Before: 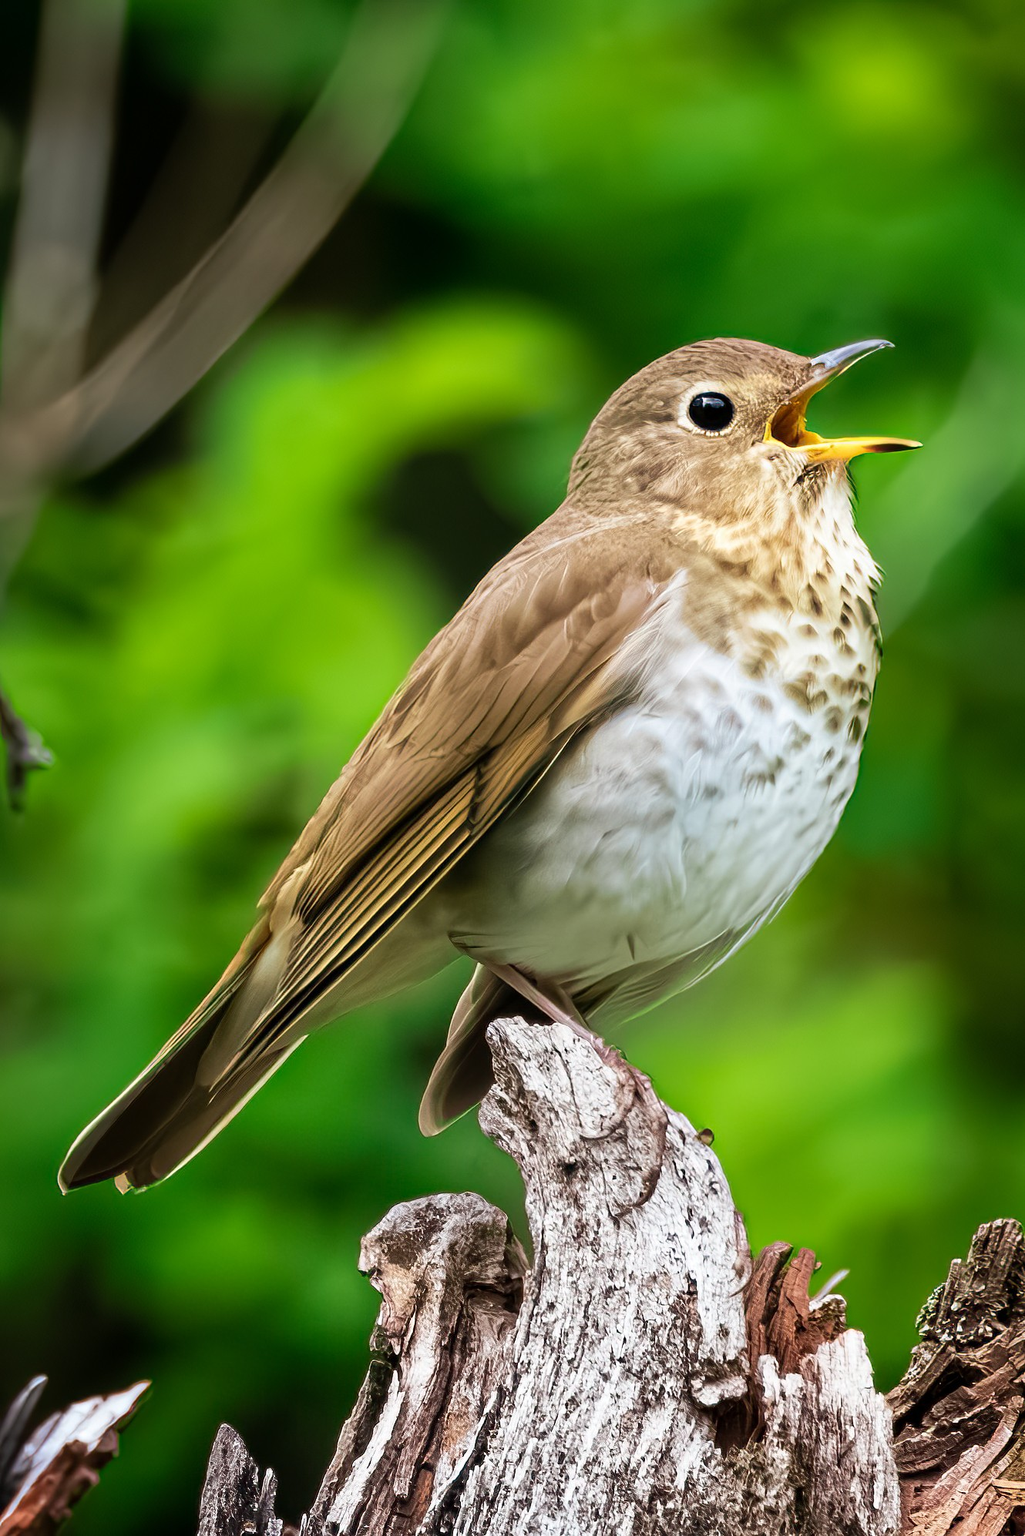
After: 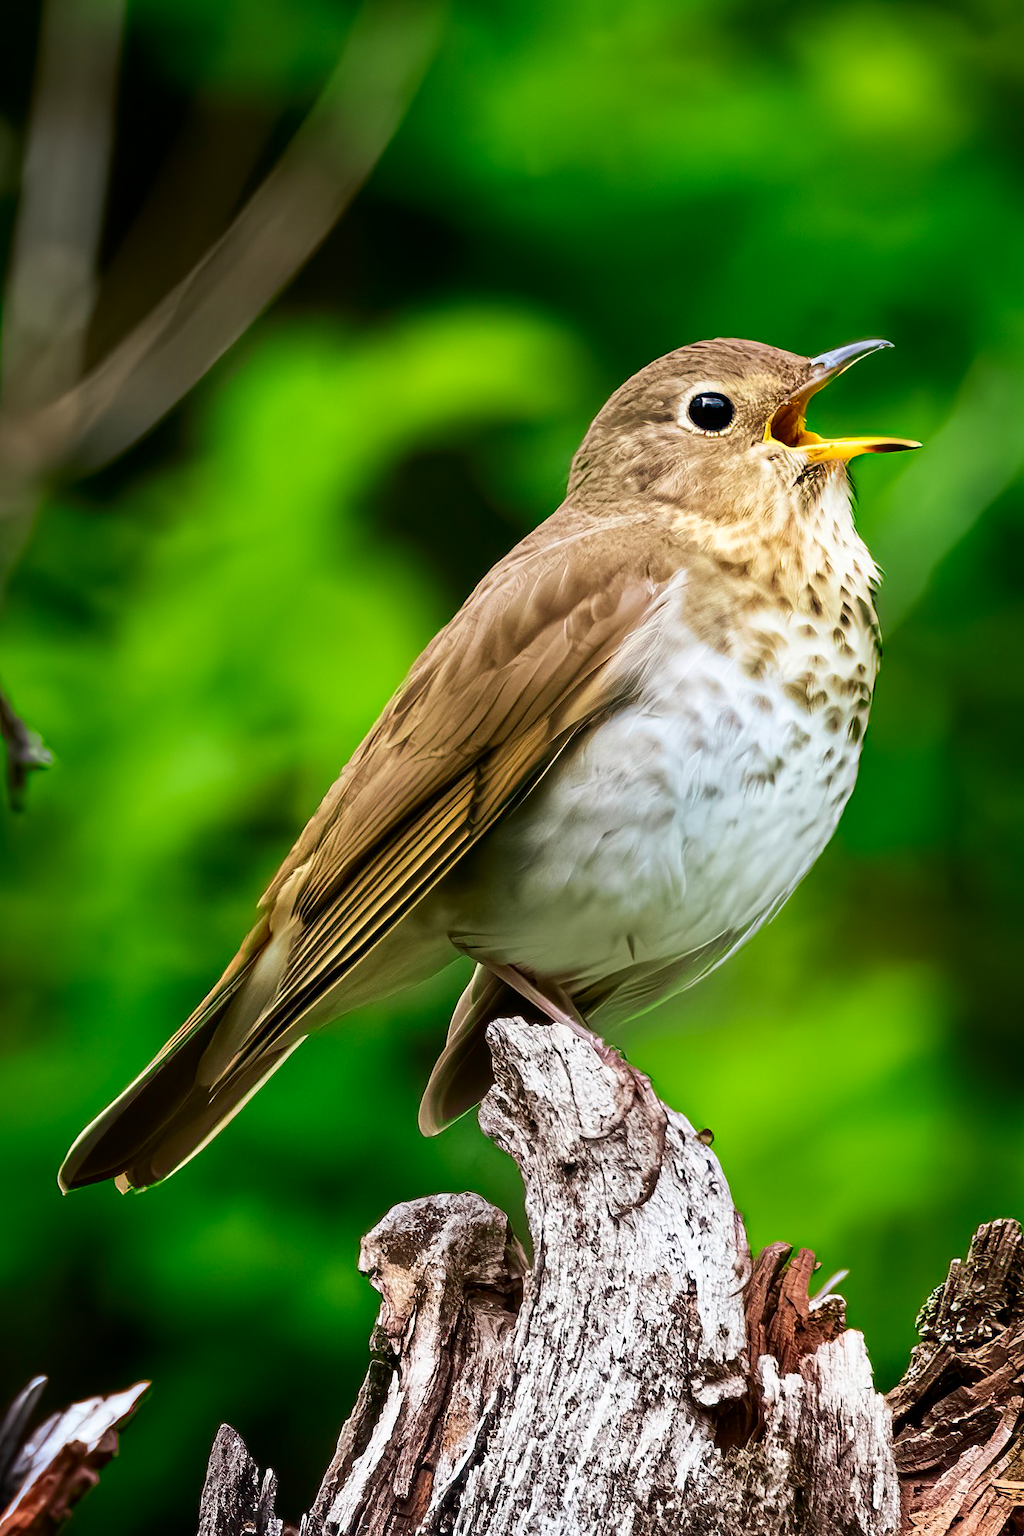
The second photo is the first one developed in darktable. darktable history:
contrast brightness saturation: contrast 0.126, brightness -0.051, saturation 0.163
